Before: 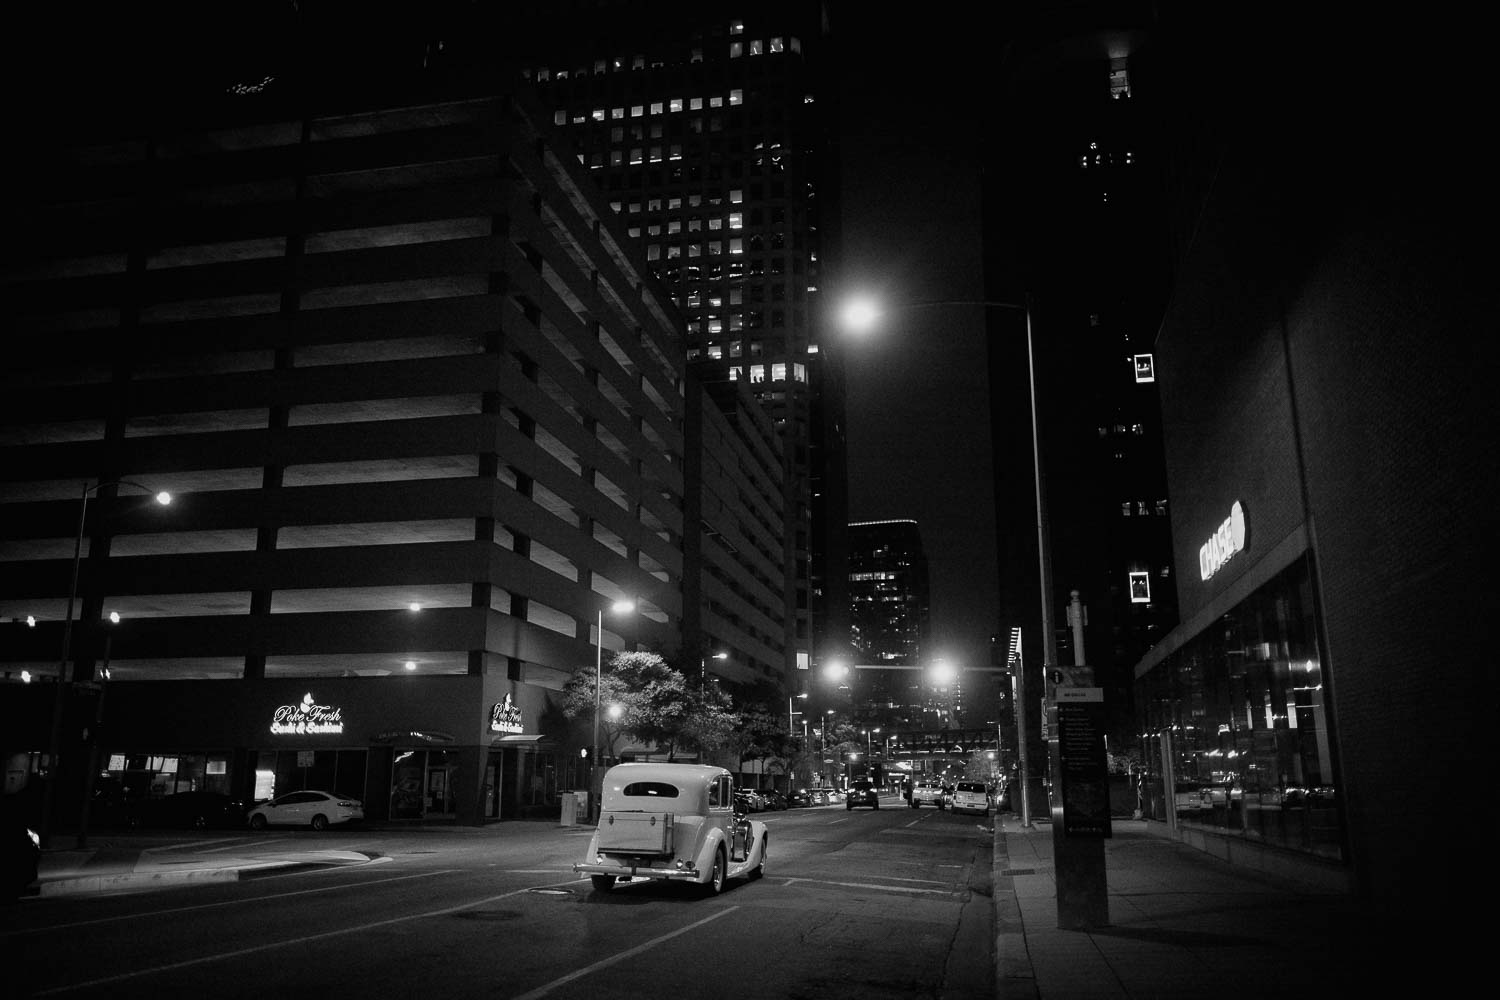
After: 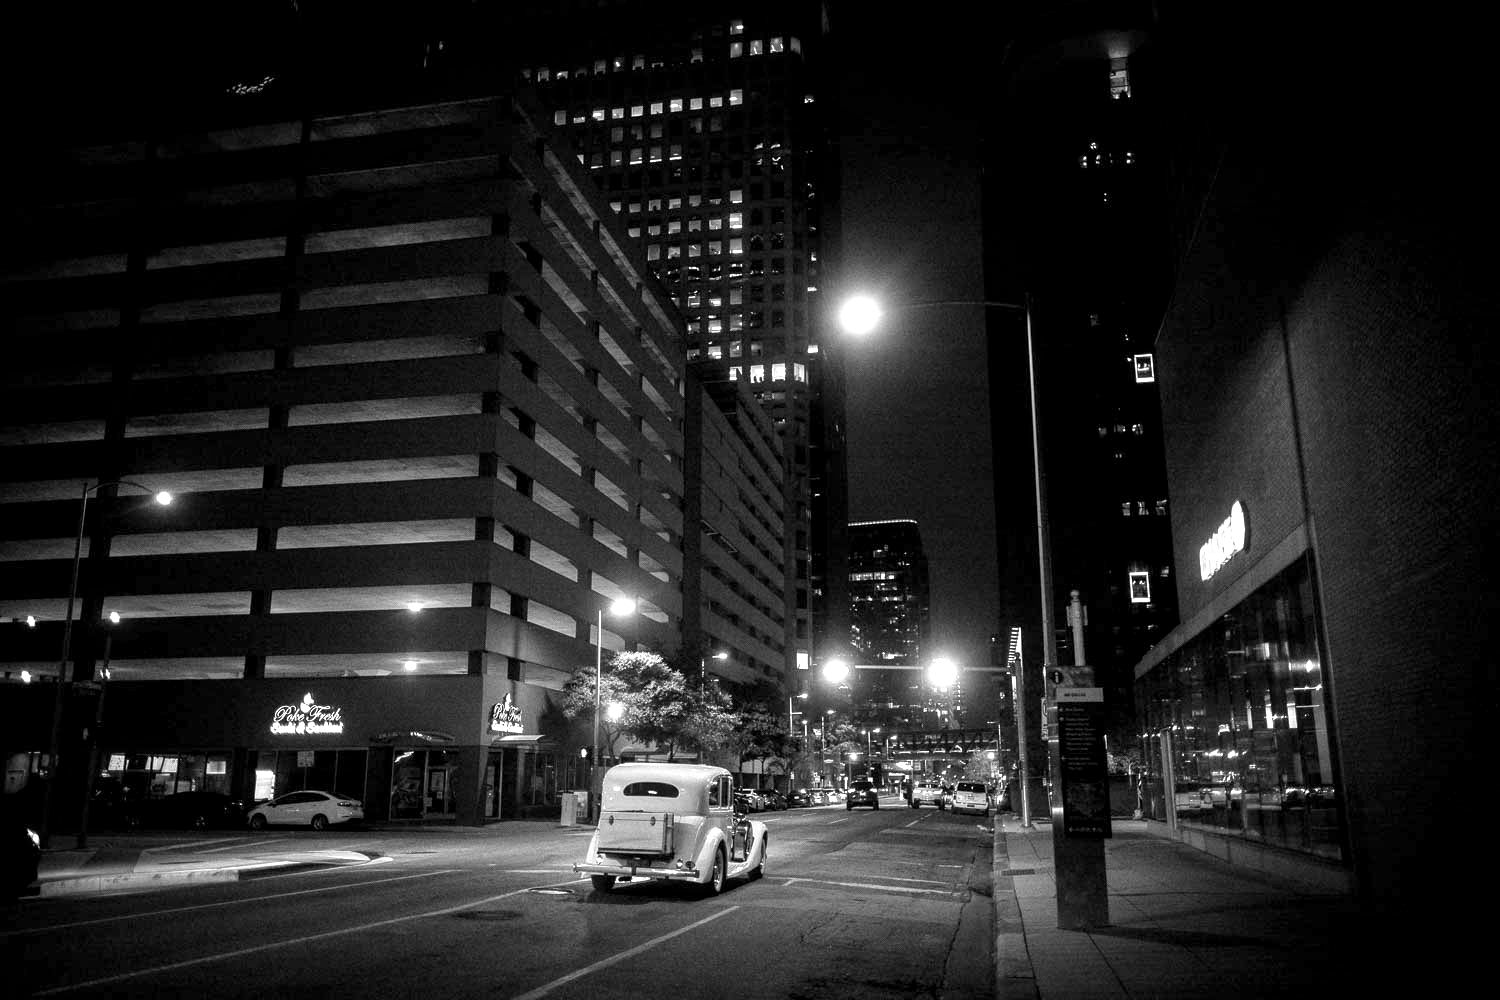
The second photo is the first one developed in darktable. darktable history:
exposure: black level correction 0.001, exposure 1.119 EV, compensate highlight preservation false
local contrast: on, module defaults
